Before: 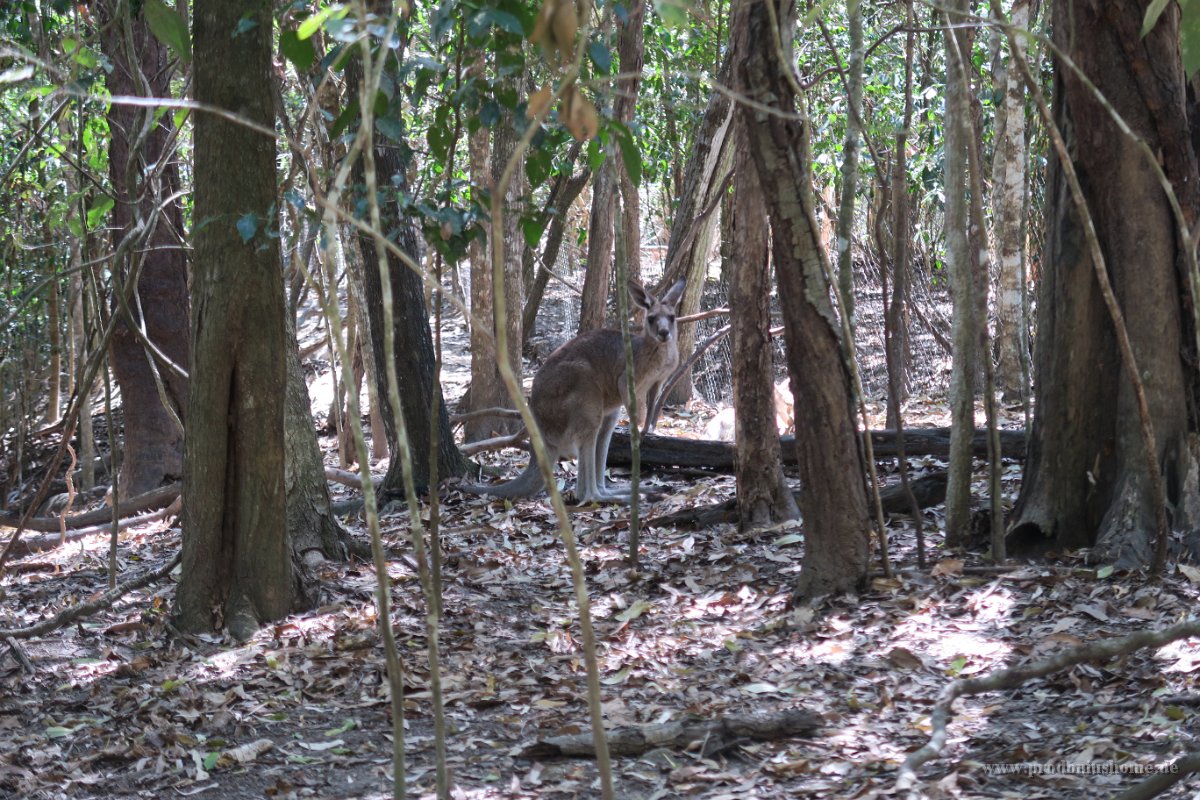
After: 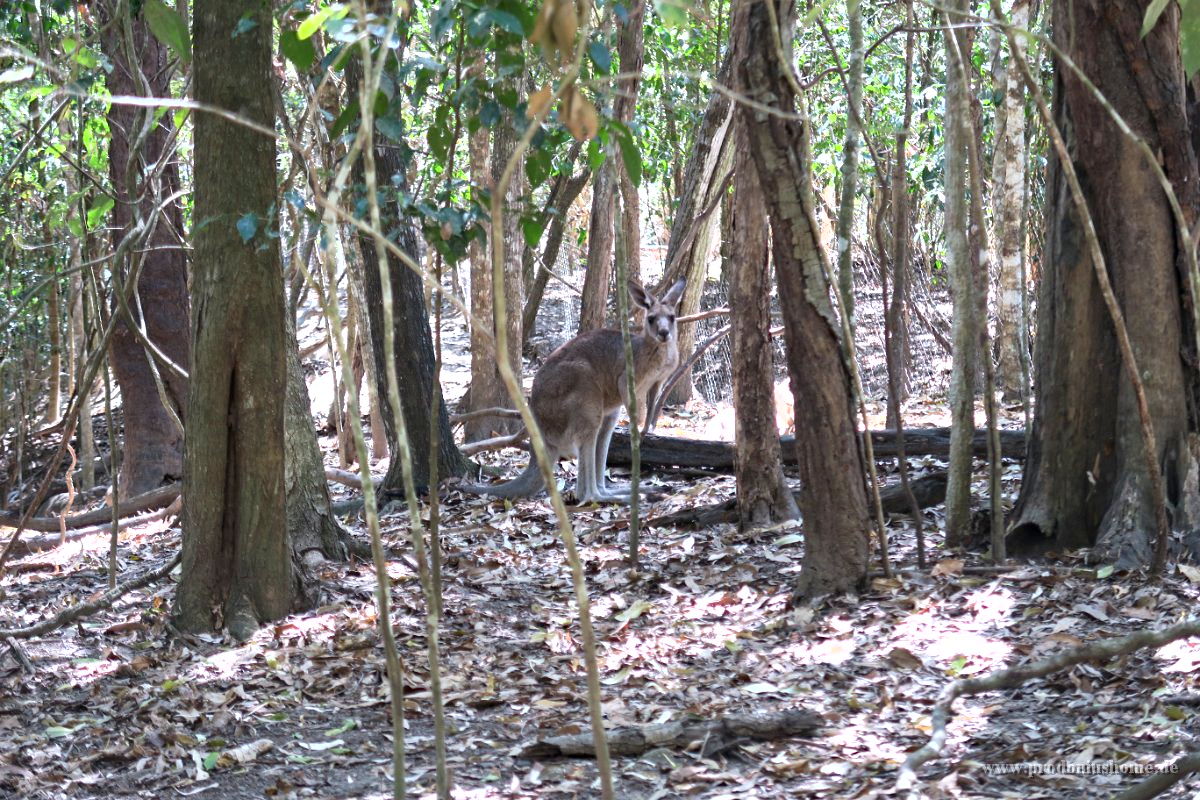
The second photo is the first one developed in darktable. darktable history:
shadows and highlights: shadows 32.21, highlights -32, soften with gaussian
haze removal: compatibility mode true, adaptive false
exposure: exposure 0.761 EV, compensate exposure bias true, compensate highlight preservation false
